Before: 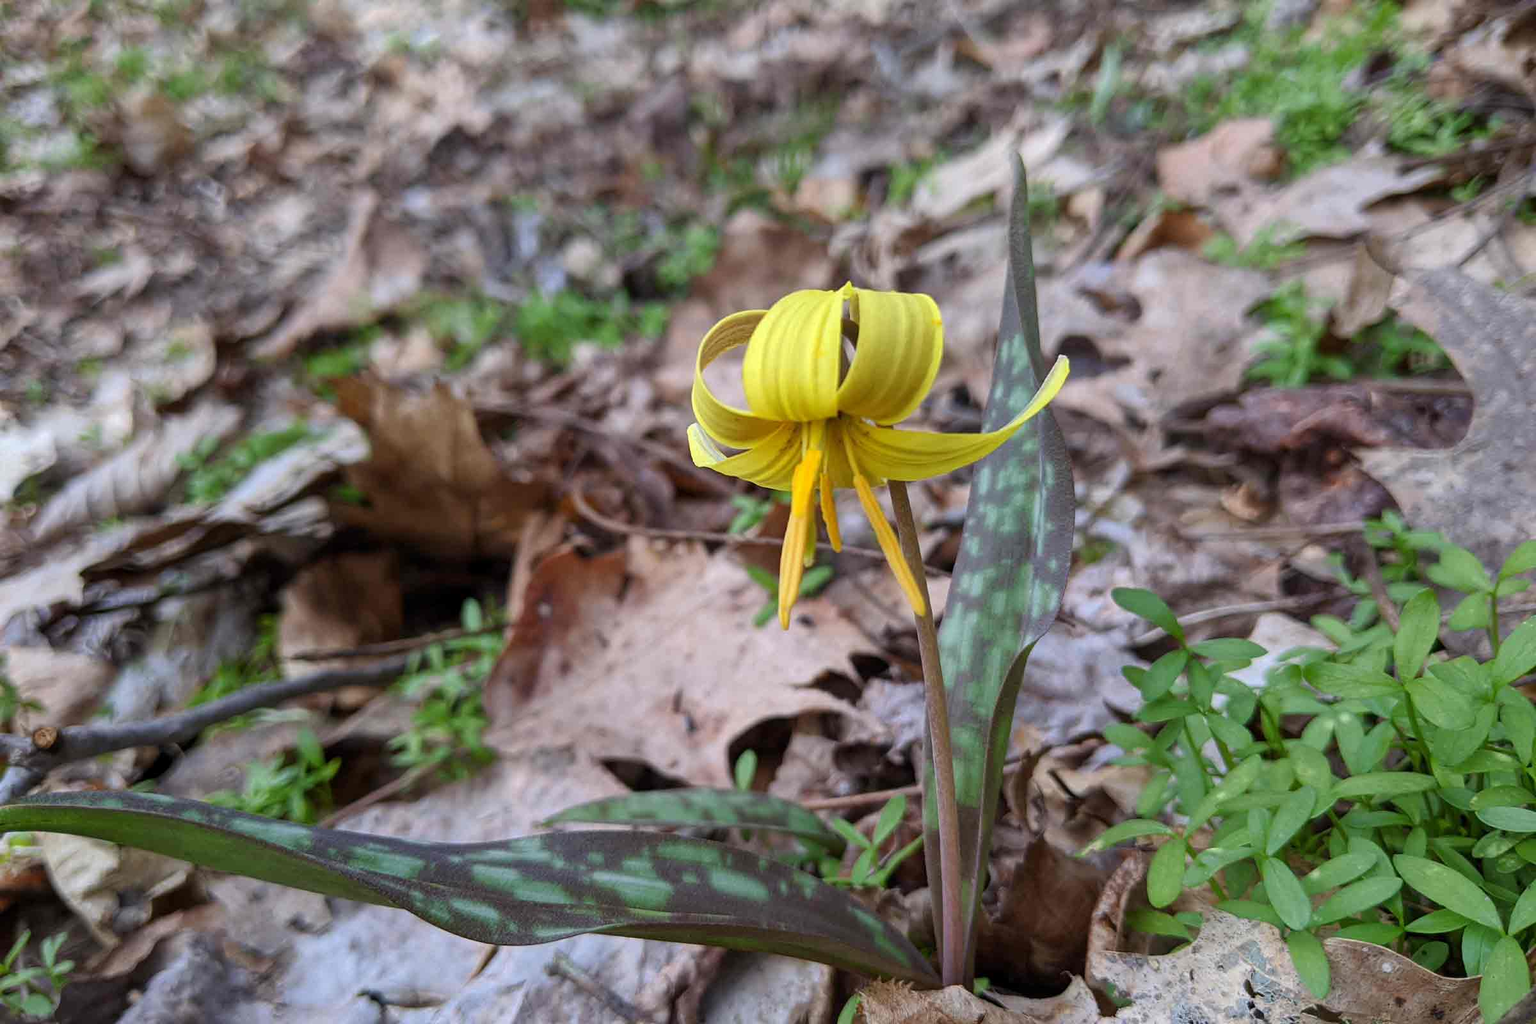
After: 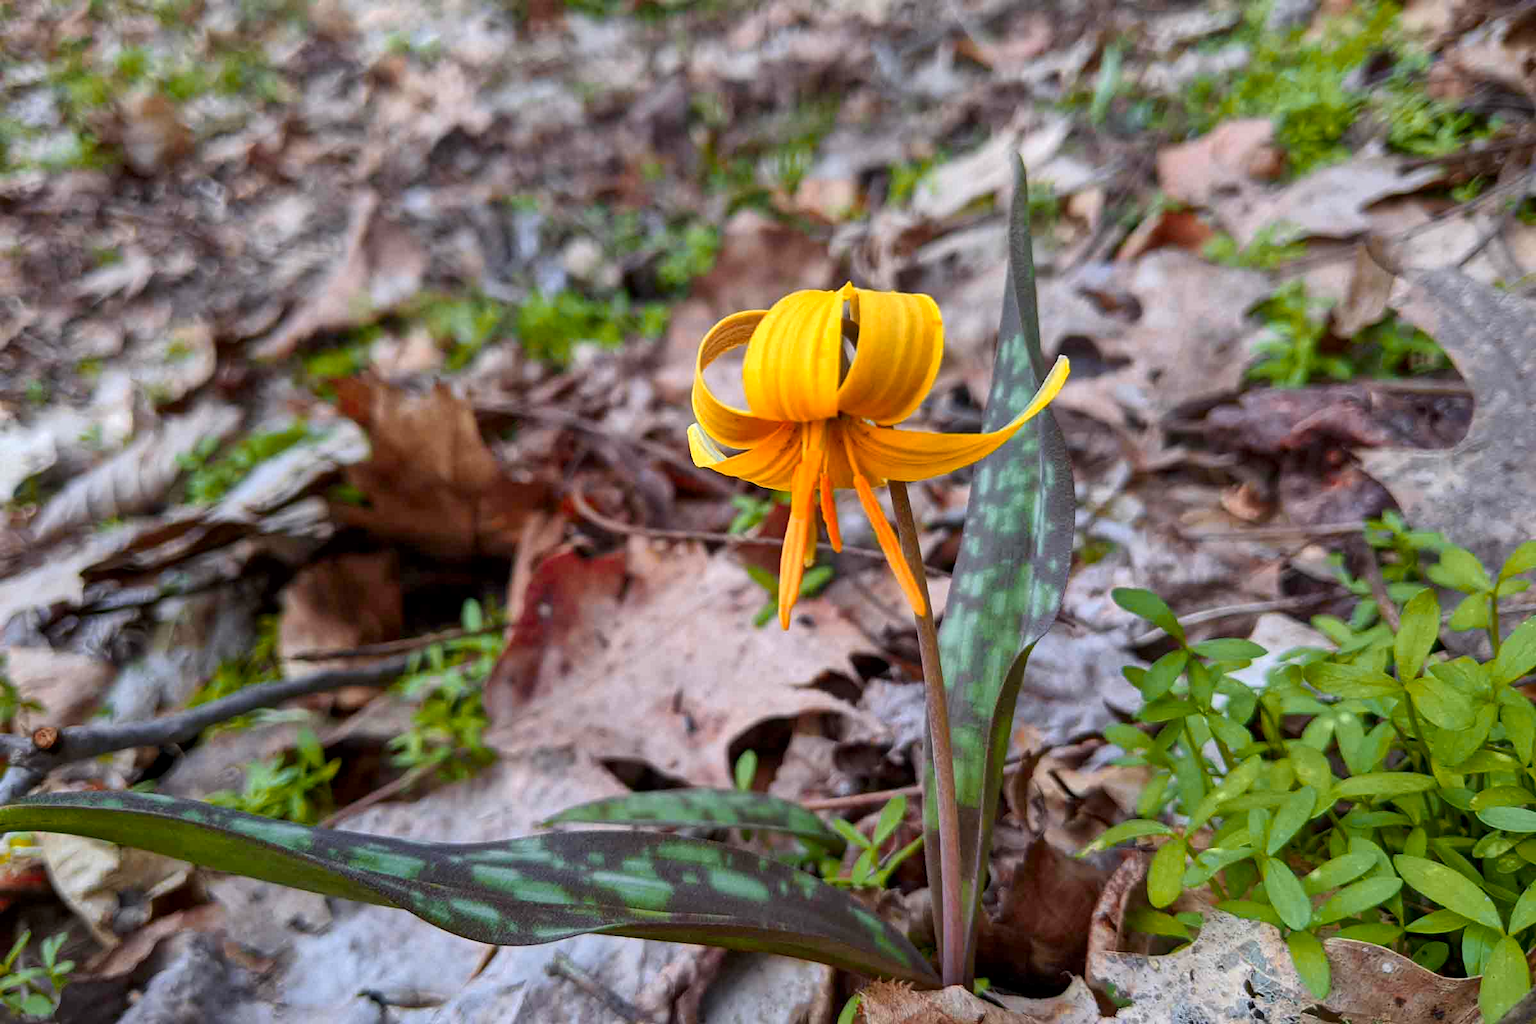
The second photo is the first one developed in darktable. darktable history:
color zones: curves: ch1 [(0.24, 0.629) (0.75, 0.5)]; ch2 [(0.255, 0.454) (0.745, 0.491)], mix 102.12%
local contrast: mode bilateral grid, contrast 25, coarseness 50, detail 123%, midtone range 0.2
